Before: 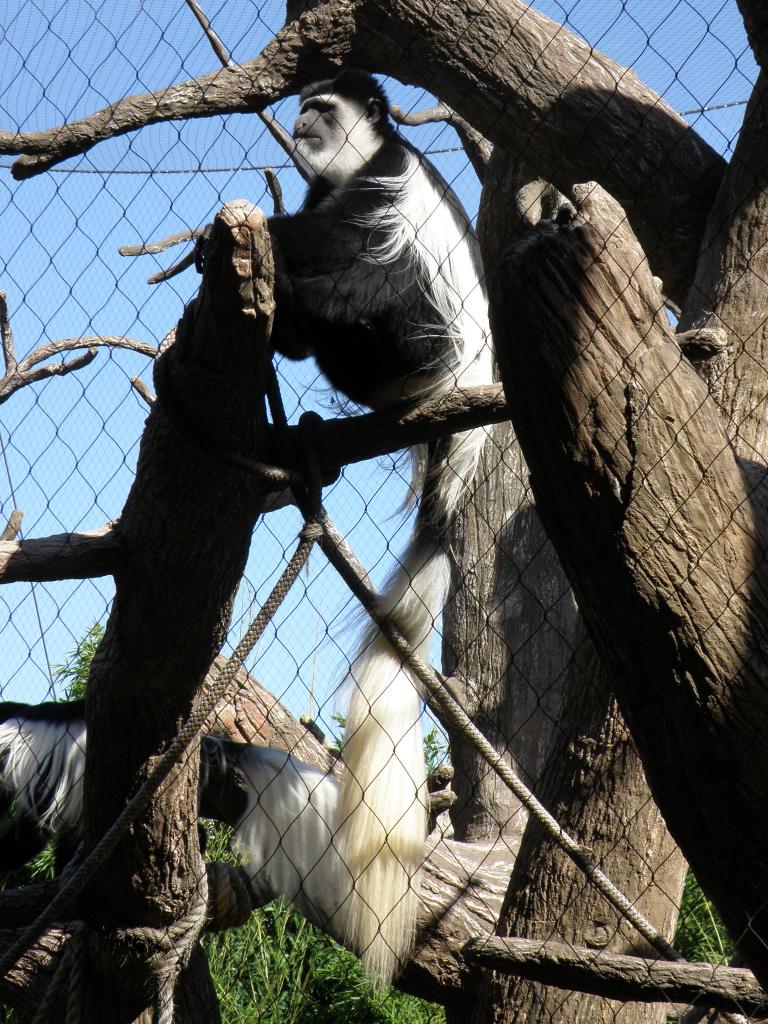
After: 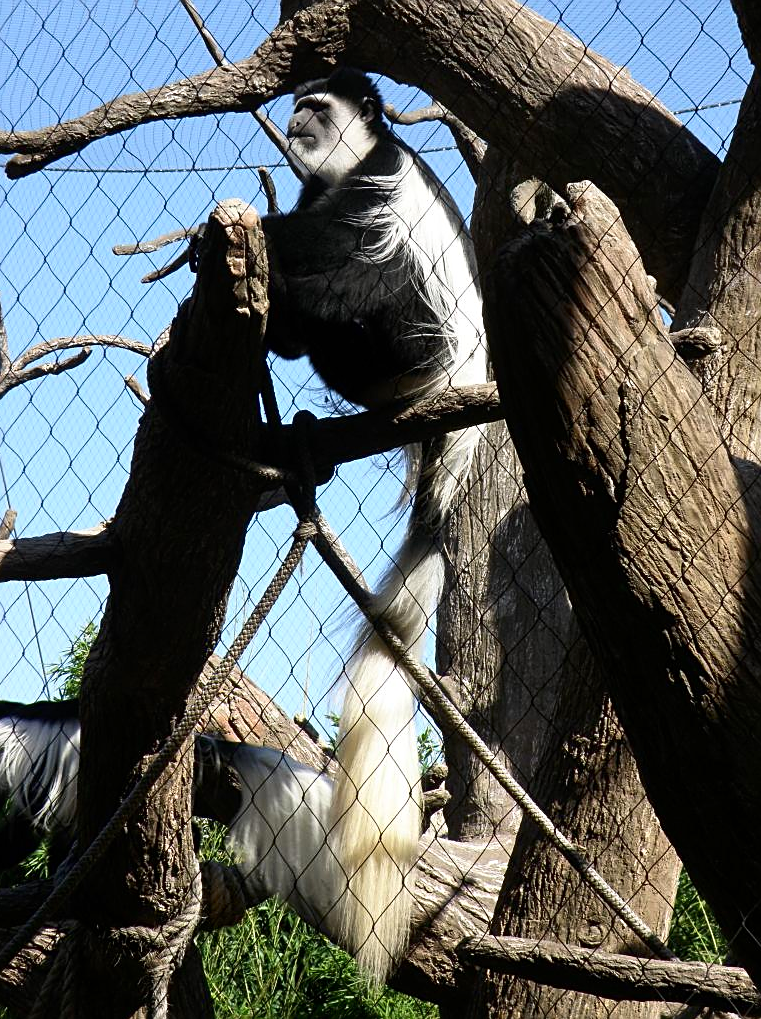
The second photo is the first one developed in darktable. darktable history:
contrast brightness saturation: contrast 0.154, brightness -0.007, saturation 0.096
sharpen: on, module defaults
crop and rotate: left 0.794%, top 0.189%, bottom 0.282%
